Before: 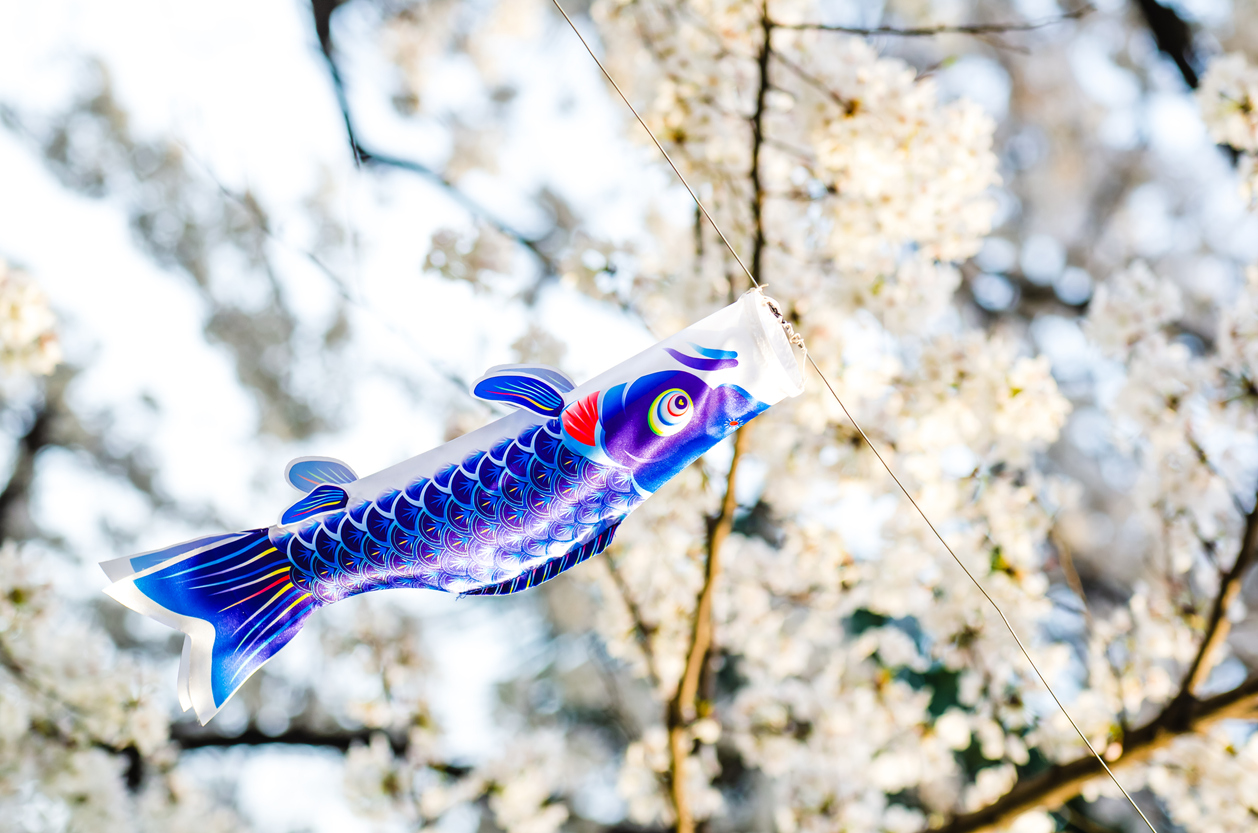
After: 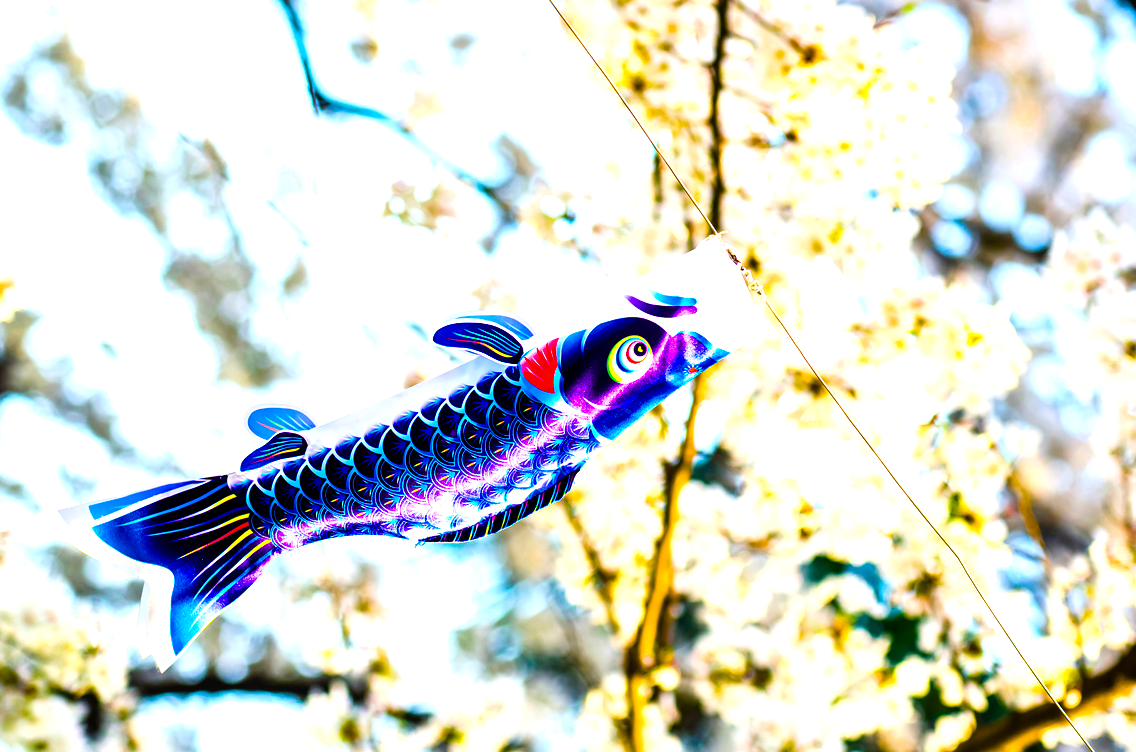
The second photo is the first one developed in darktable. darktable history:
color balance rgb: linear chroma grading › shadows -40%, linear chroma grading › highlights 40%, linear chroma grading › global chroma 45%, linear chroma grading › mid-tones -30%, perceptual saturation grading › global saturation 55%, perceptual saturation grading › highlights -50%, perceptual saturation grading › mid-tones 40%, perceptual saturation grading › shadows 30%, perceptual brilliance grading › global brilliance 20%, perceptual brilliance grading › shadows -40%, global vibrance 35%
crop: left 3.305%, top 6.436%, right 6.389%, bottom 3.258%
